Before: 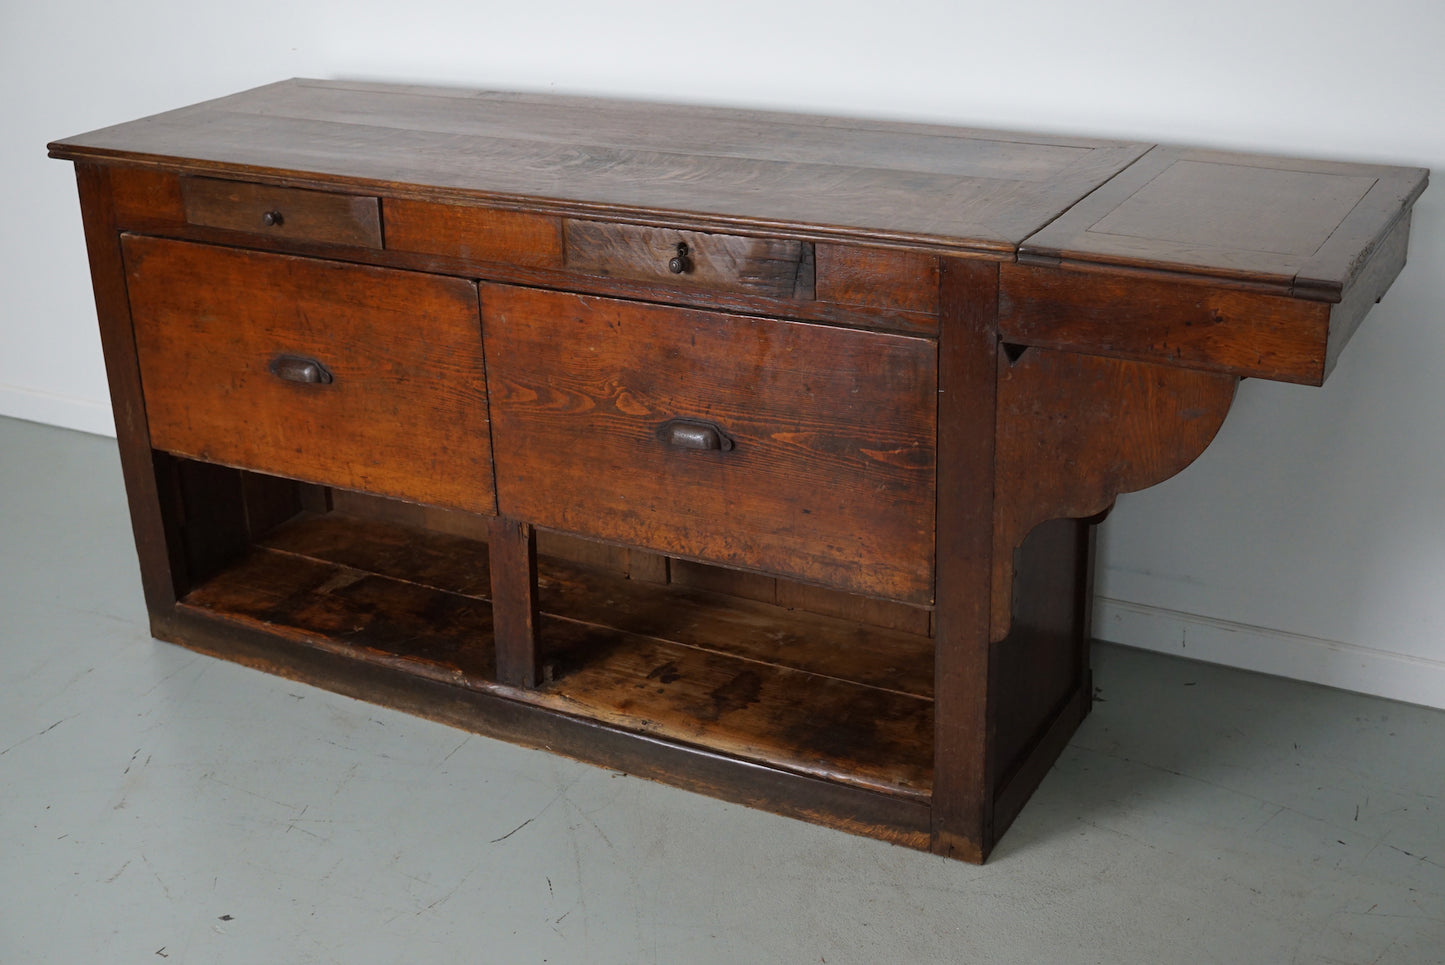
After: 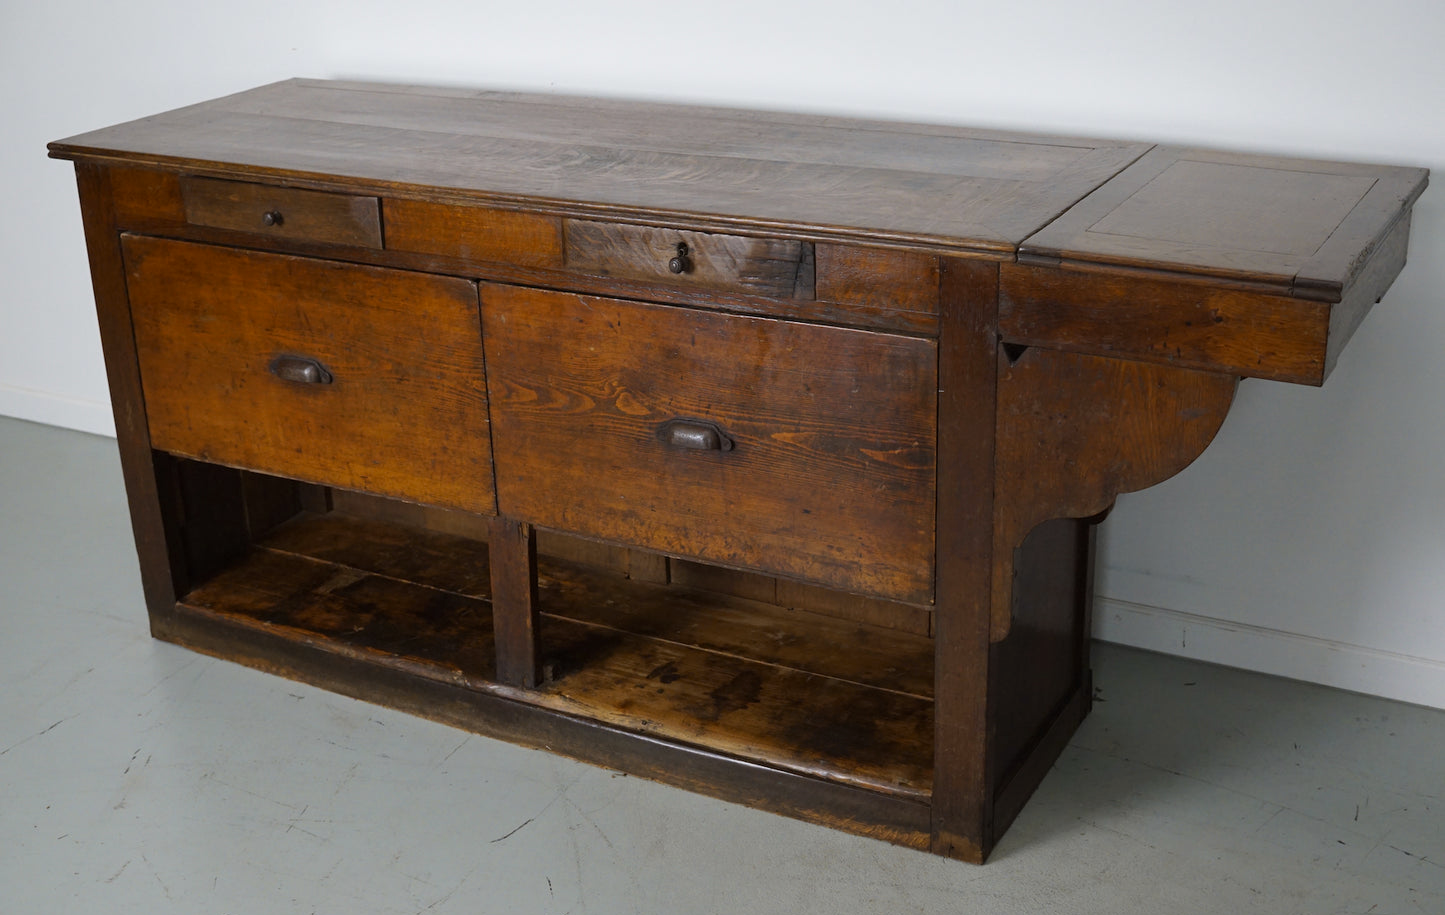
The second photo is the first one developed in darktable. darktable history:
color contrast: green-magenta contrast 0.8, blue-yellow contrast 1.1, unbound 0
crop and rotate: top 0%, bottom 5.097%
